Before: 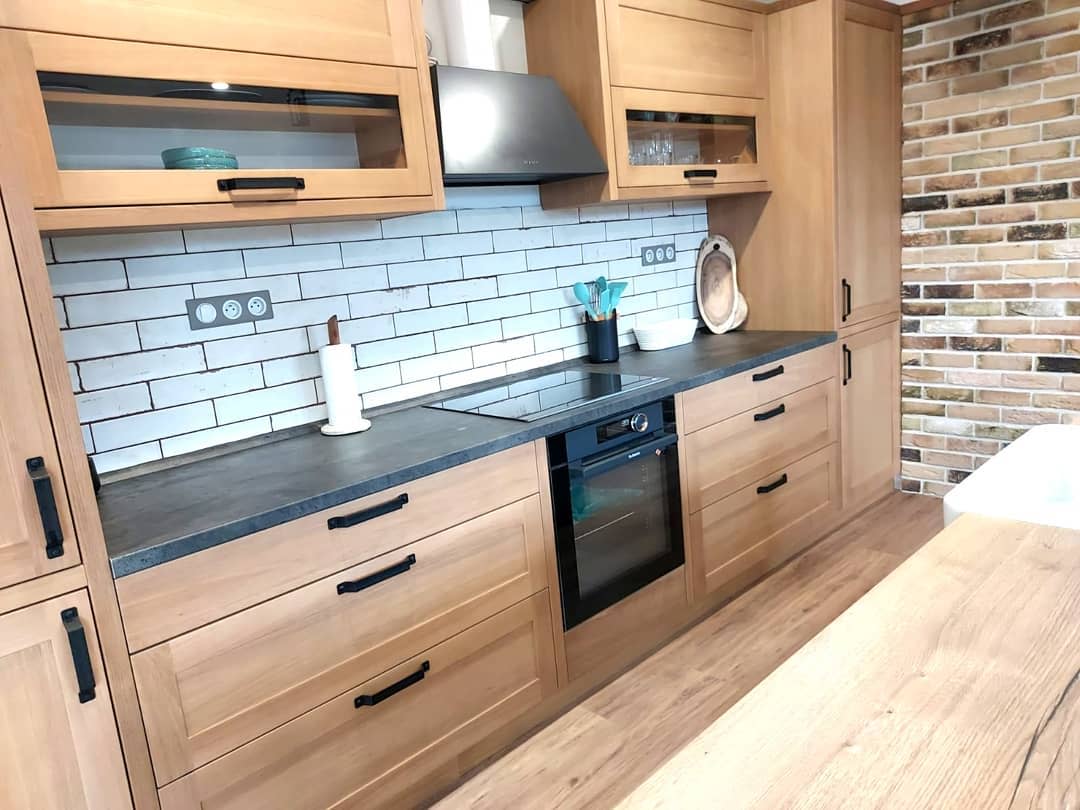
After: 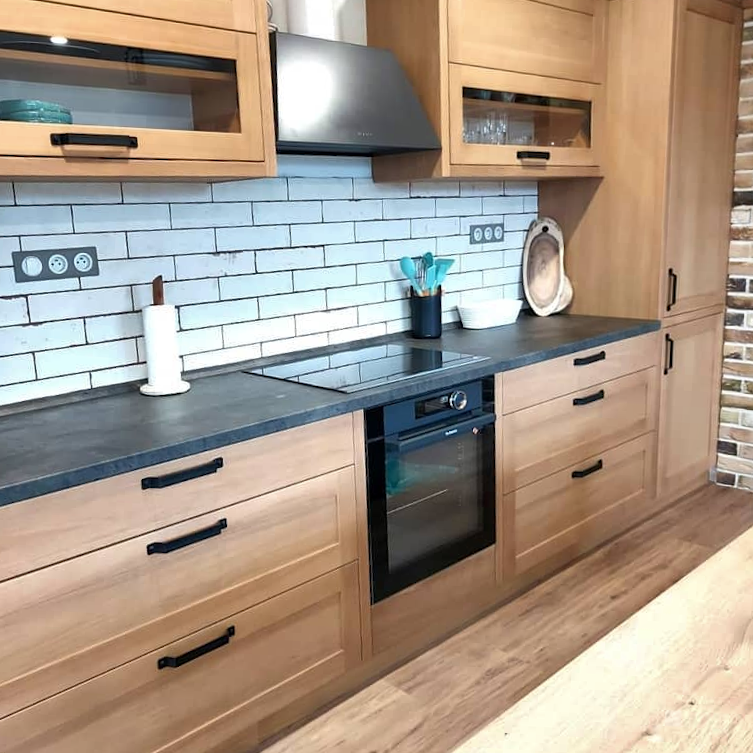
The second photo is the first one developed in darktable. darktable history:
crop and rotate: angle -3.27°, left 14.277%, top 0.028%, right 10.766%, bottom 0.028%
shadows and highlights: soften with gaussian
